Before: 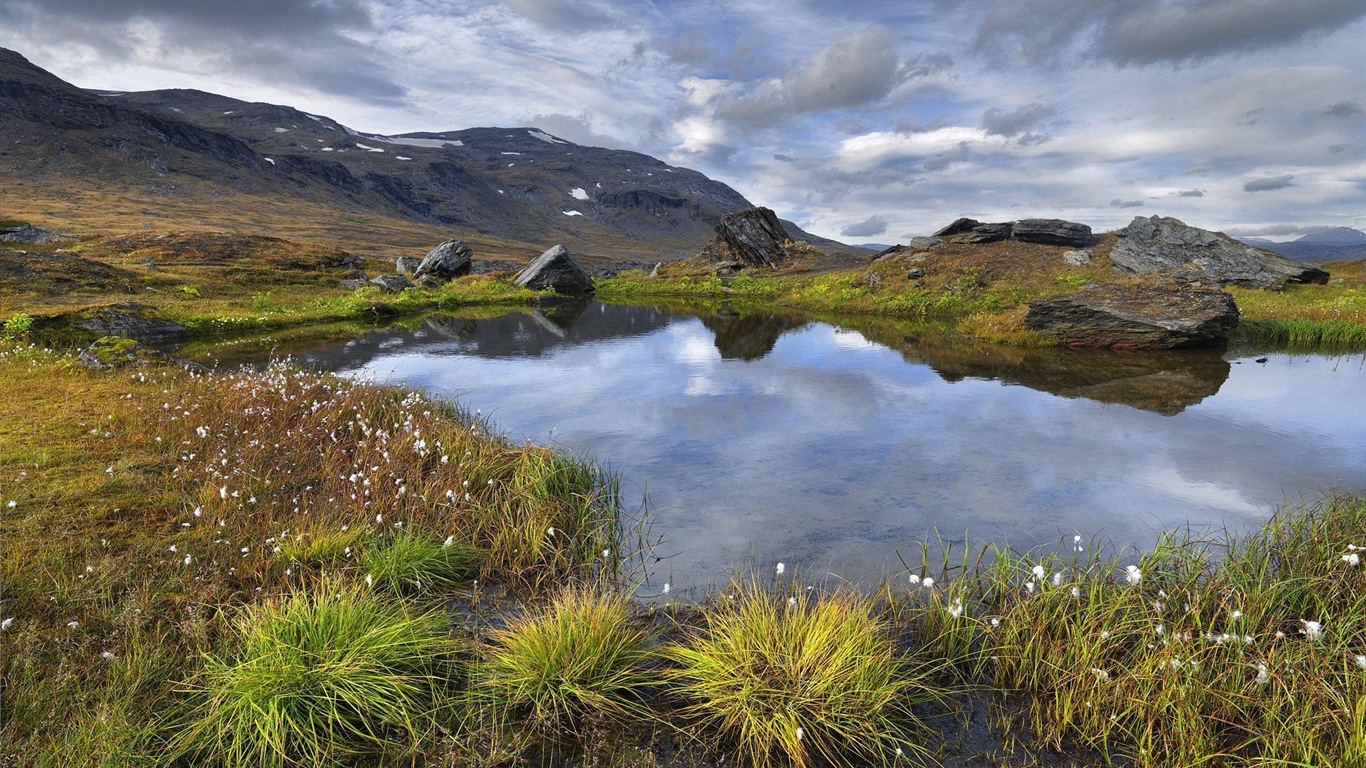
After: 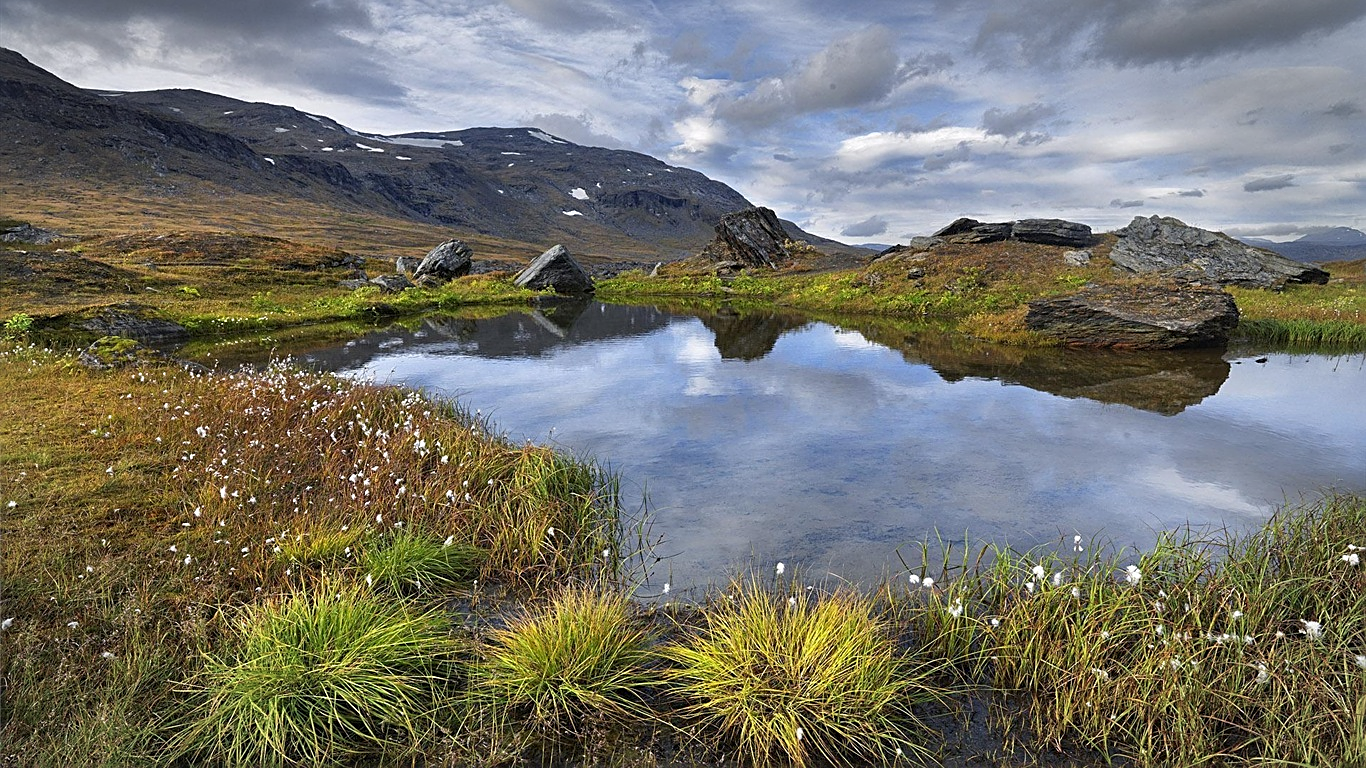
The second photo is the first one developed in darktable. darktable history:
sharpen: amount 0.601
vignetting: brightness -0.185, saturation -0.294, automatic ratio true
